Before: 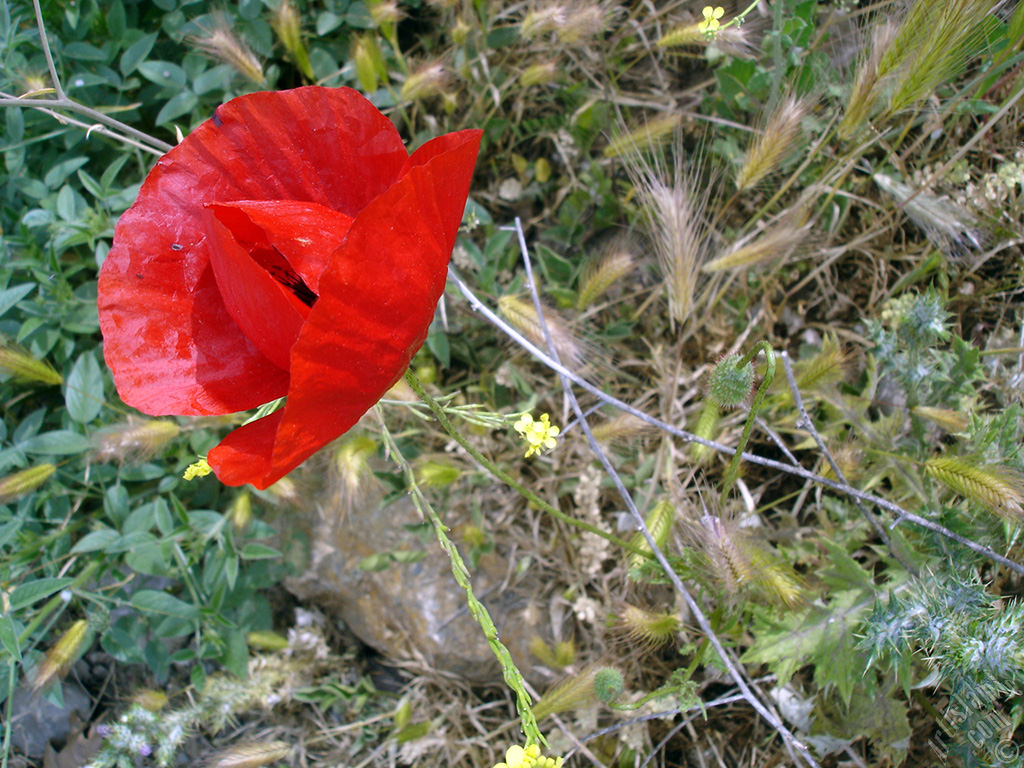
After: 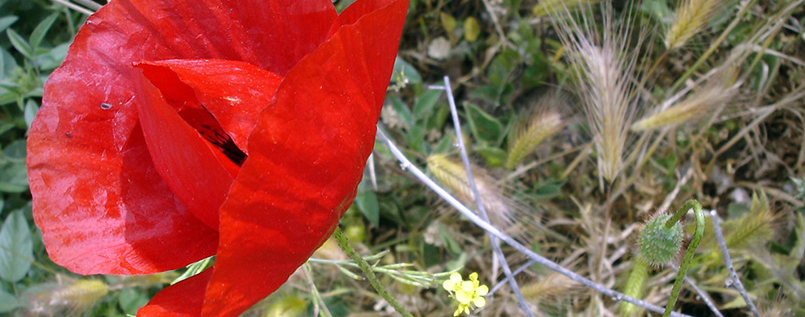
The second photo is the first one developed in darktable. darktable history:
vignetting: fall-off radius 63.24%, unbound false
exposure: compensate exposure bias true, compensate highlight preservation false
crop: left 7.026%, top 18.399%, right 14.341%, bottom 40.31%
